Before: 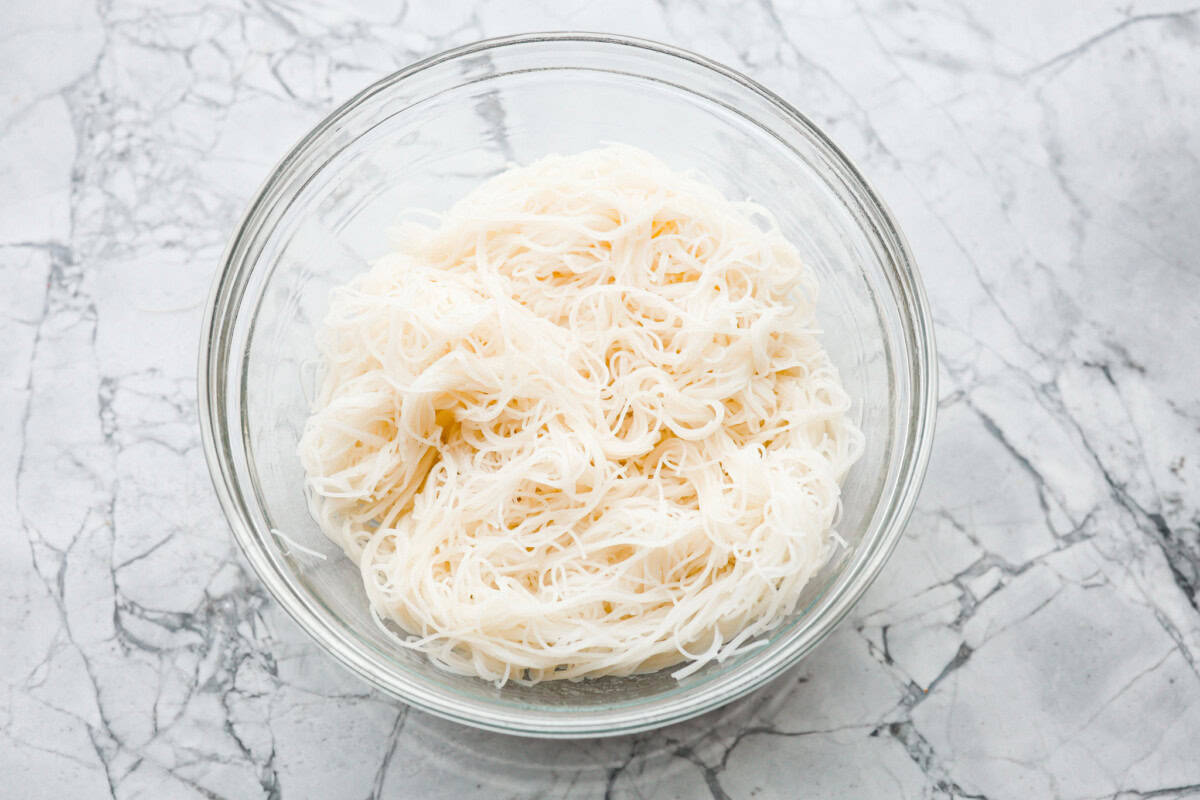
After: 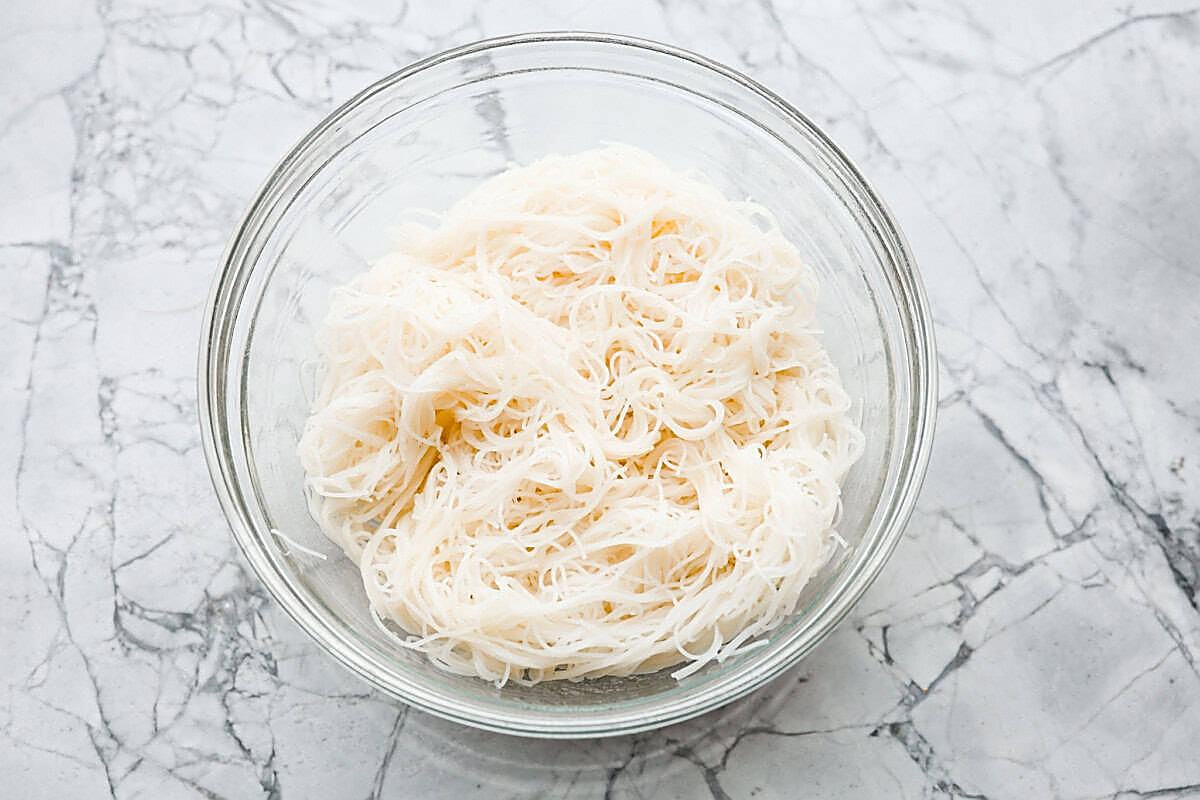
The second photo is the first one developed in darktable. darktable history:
sharpen: radius 1.4, amount 1.267, threshold 0.791
